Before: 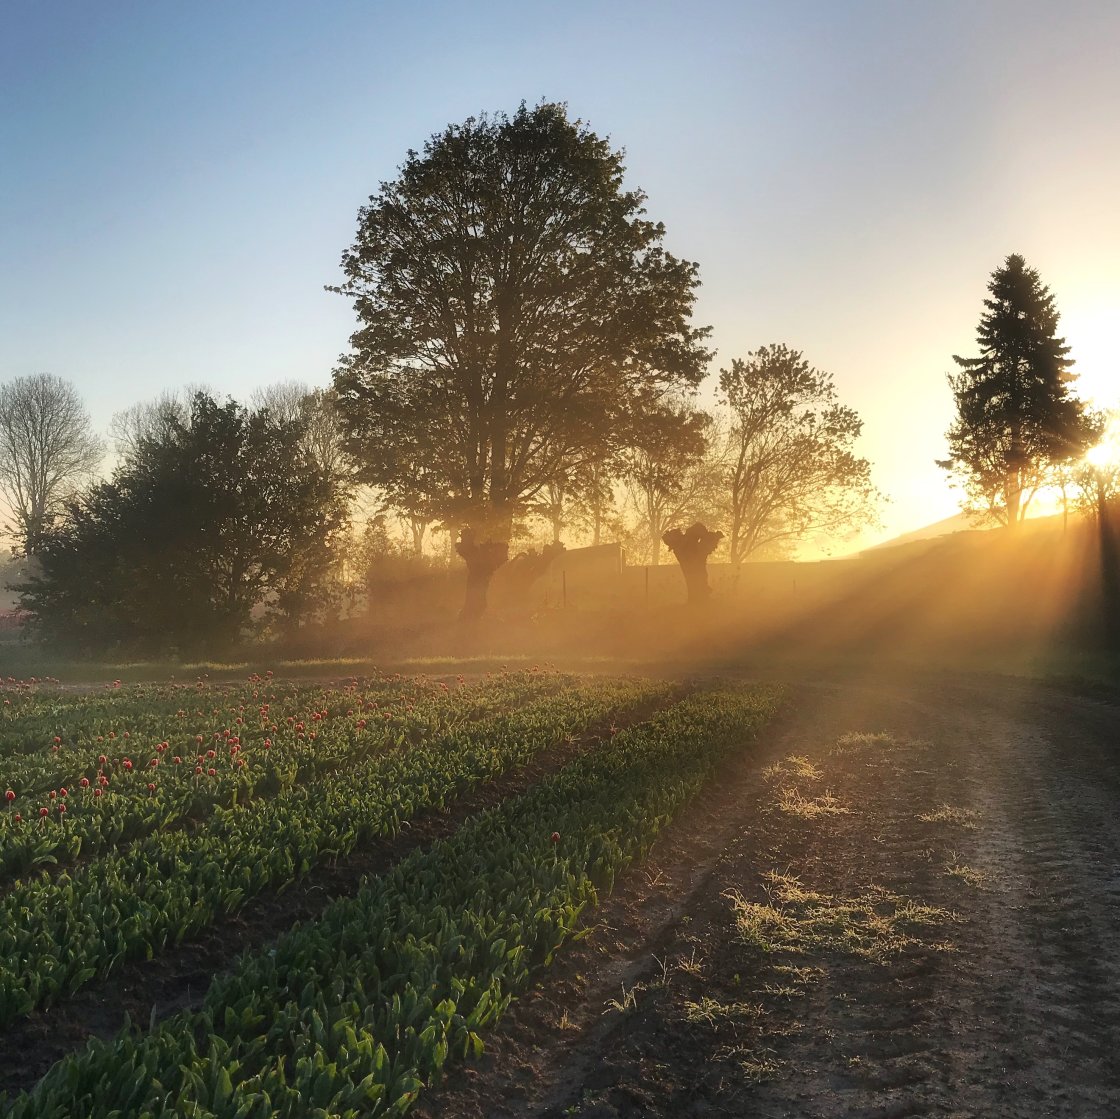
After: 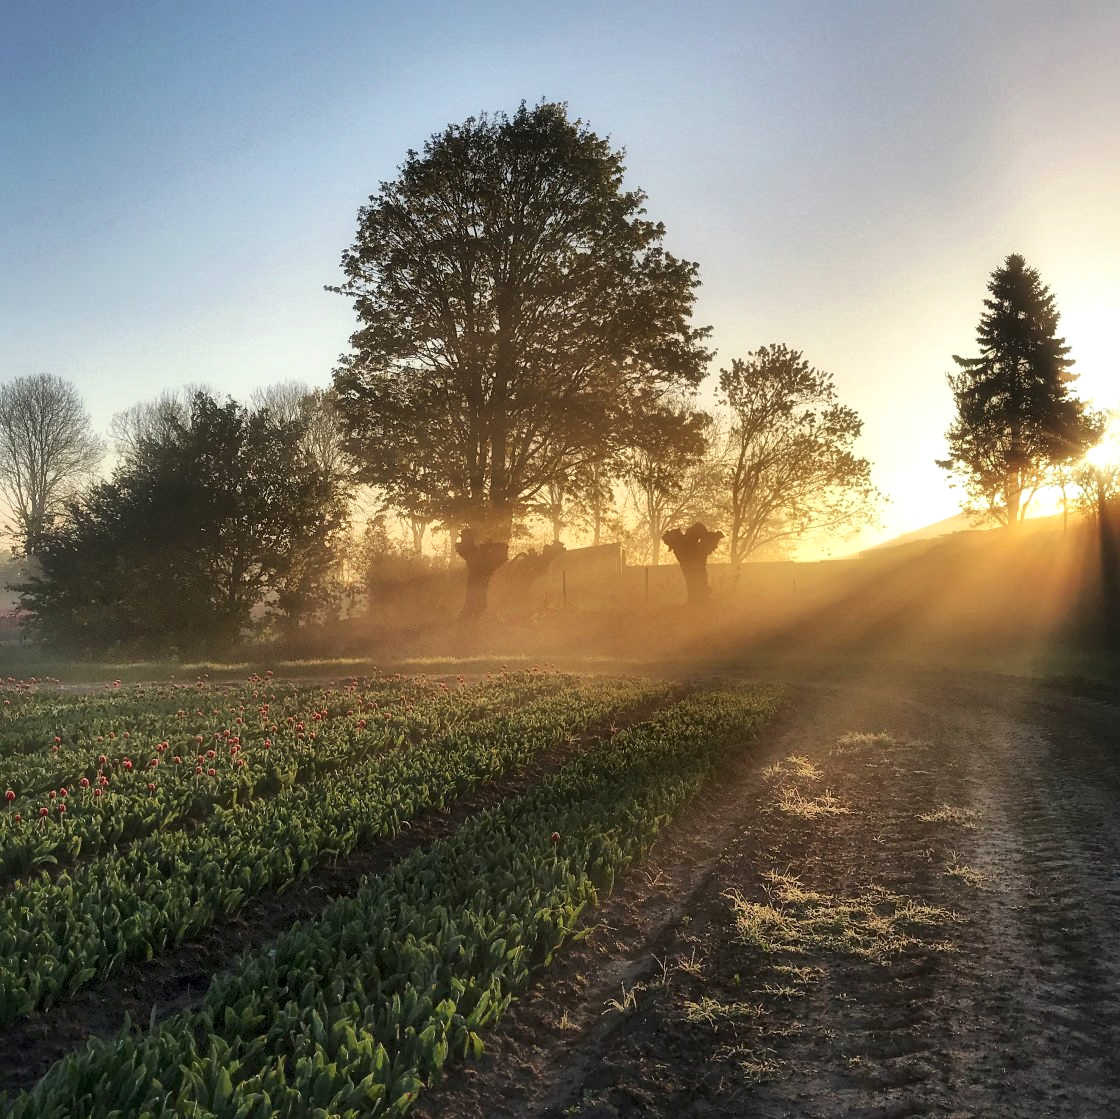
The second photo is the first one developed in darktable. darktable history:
split-toning: shadows › saturation 0.61, highlights › saturation 0.58, balance -28.74, compress 87.36%
local contrast: mode bilateral grid, contrast 20, coarseness 50, detail 161%, midtone range 0.2
